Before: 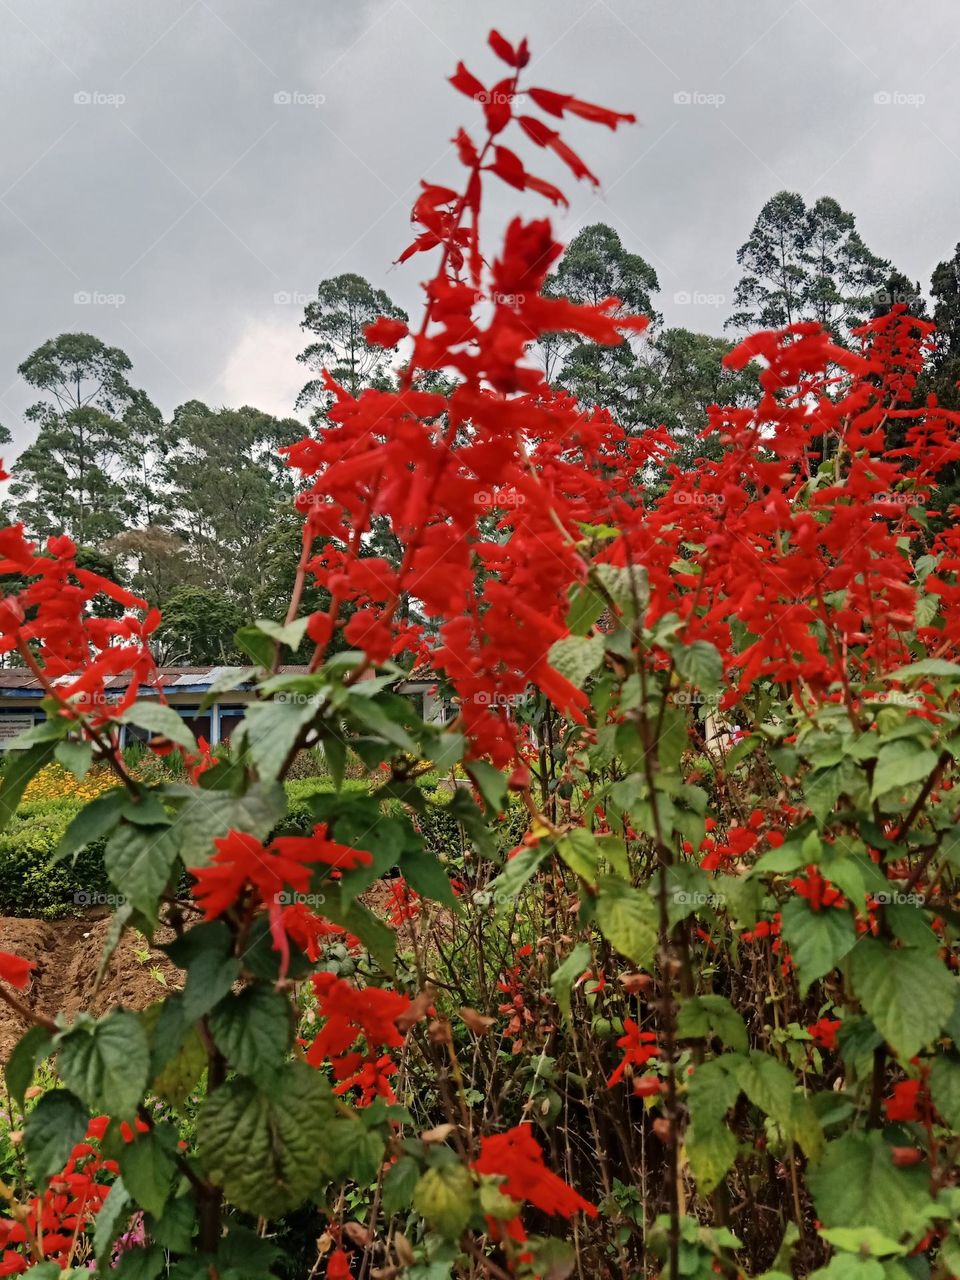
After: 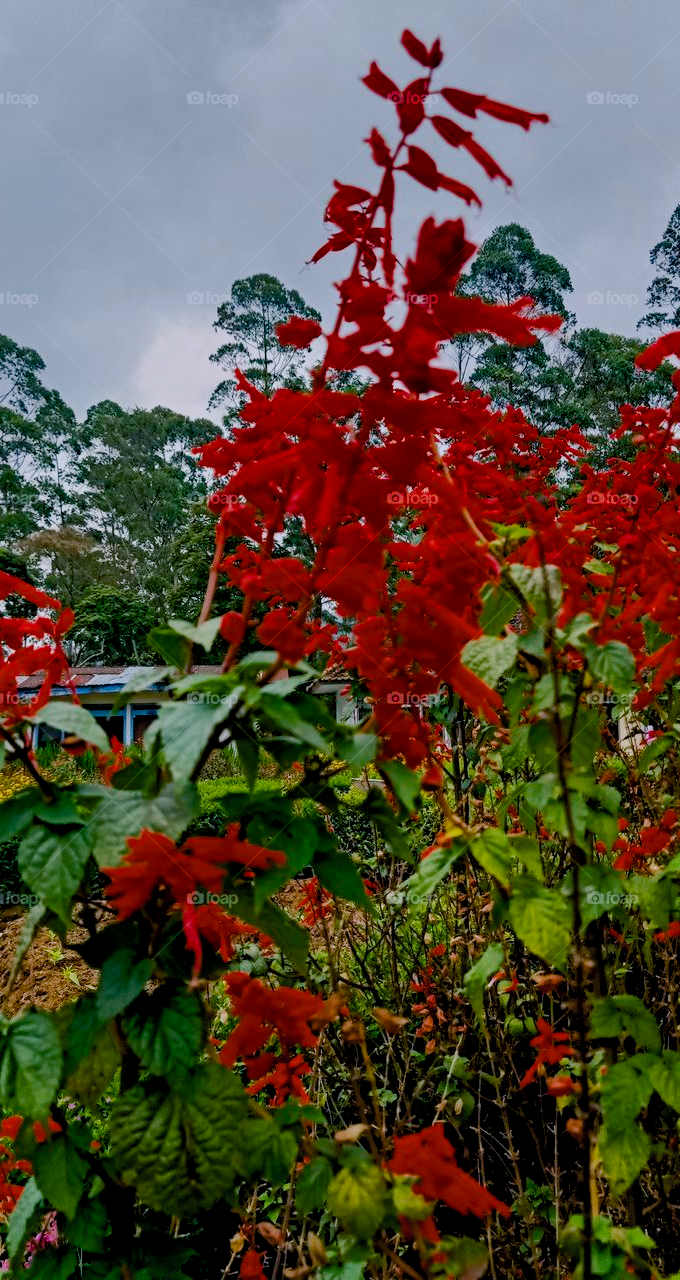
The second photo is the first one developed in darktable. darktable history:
exposure: black level correction 0.011, exposure -0.484 EV, compensate highlight preservation false
tone equalizer: -8 EV -0.587 EV
crop and rotate: left 9.073%, right 20.086%
base curve: curves: ch0 [(0, 0) (0.235, 0.266) (0.503, 0.496) (0.786, 0.72) (1, 1)], preserve colors none
color calibration: illuminant as shot in camera, x 0.358, y 0.373, temperature 4628.91 K
color balance rgb: power › luminance -7.757%, power › chroma 1.113%, power › hue 216.93°, highlights gain › chroma 0.121%, highlights gain › hue 331.34°, perceptual saturation grading › global saturation 34.906%, perceptual saturation grading › highlights -29.995%, perceptual saturation grading › shadows 35.803%, global vibrance 34.999%
local contrast: highlights 90%, shadows 82%
tone curve: curves: ch0 [(0, 0) (0.003, 0.032) (0.011, 0.04) (0.025, 0.058) (0.044, 0.084) (0.069, 0.107) (0.1, 0.13) (0.136, 0.158) (0.177, 0.193) (0.224, 0.236) (0.277, 0.283) (0.335, 0.335) (0.399, 0.399) (0.468, 0.467) (0.543, 0.533) (0.623, 0.612) (0.709, 0.698) (0.801, 0.776) (0.898, 0.848) (1, 1)], color space Lab, independent channels, preserve colors none
